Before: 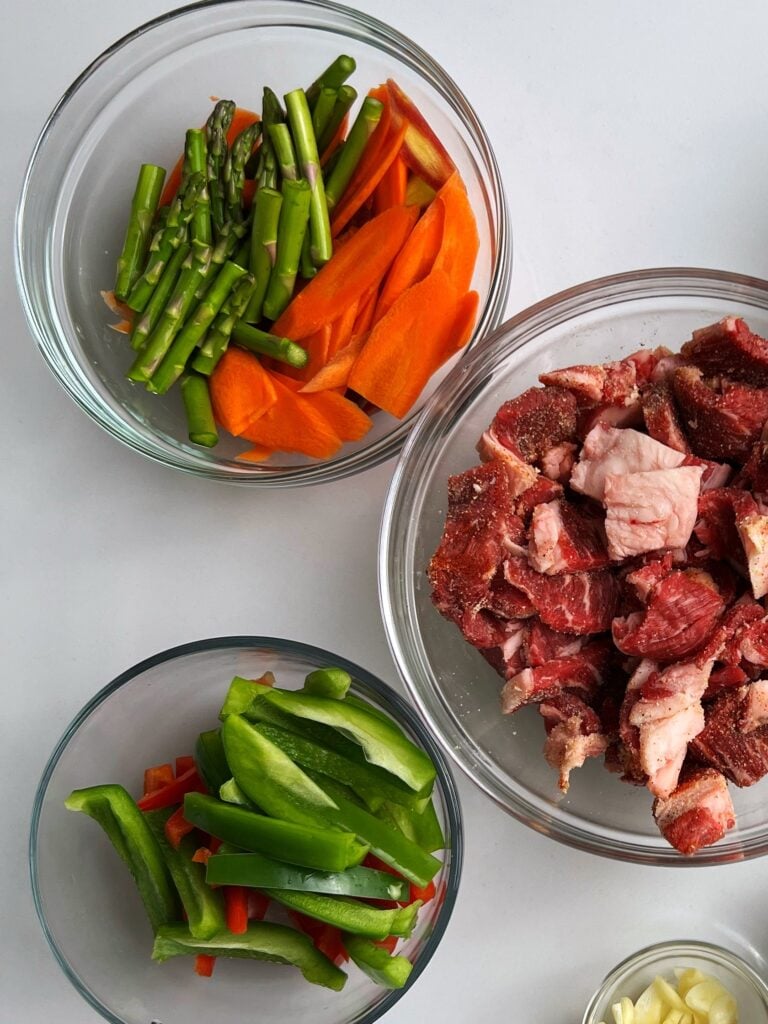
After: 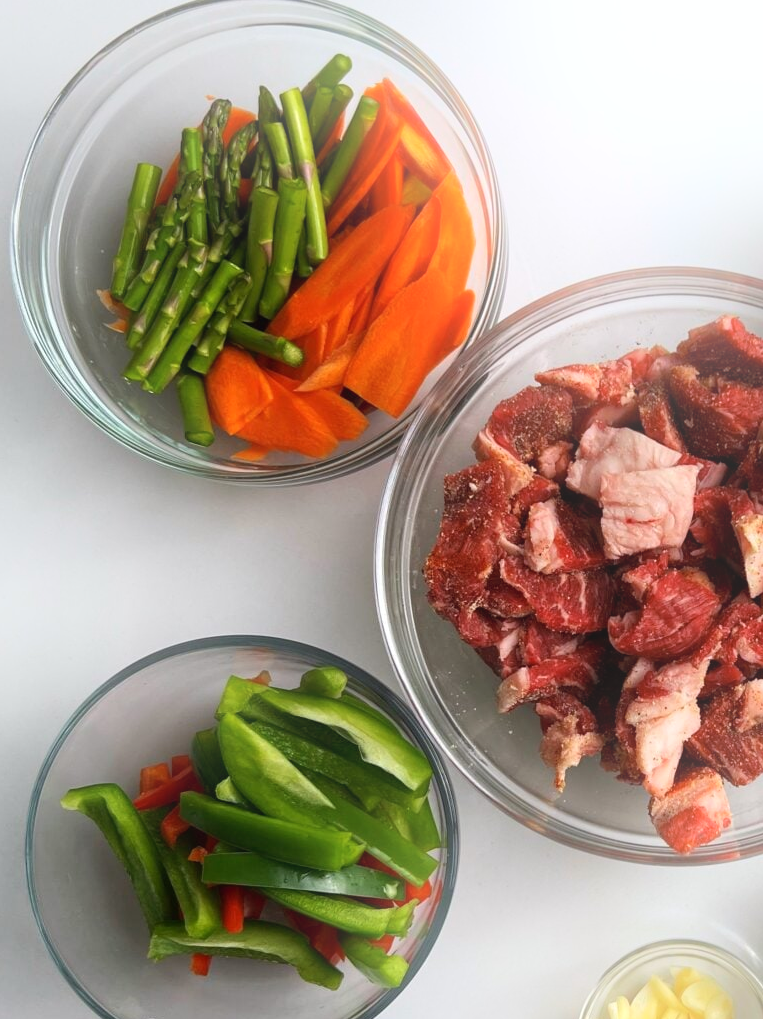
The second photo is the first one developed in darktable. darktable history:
crop and rotate: left 0.614%, top 0.179%, bottom 0.309%
bloom: on, module defaults
